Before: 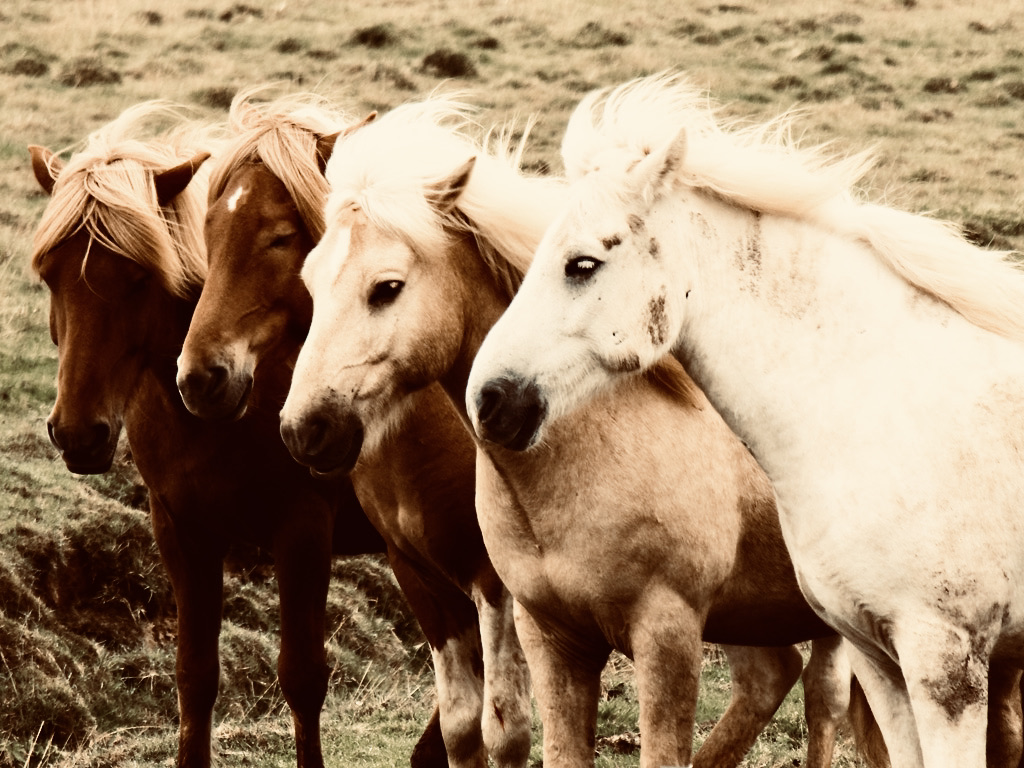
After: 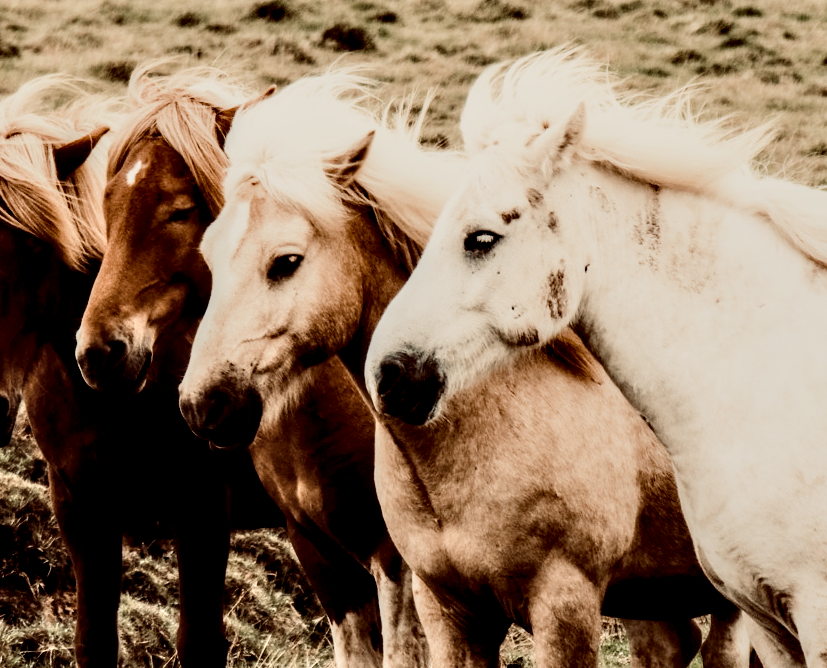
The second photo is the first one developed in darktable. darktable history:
local contrast: highlights 64%, shadows 53%, detail 169%, midtone range 0.511
filmic rgb: black relative exposure -7.65 EV, white relative exposure 4.56 EV, hardness 3.61
crop: left 9.943%, top 3.464%, right 9.213%, bottom 9.526%
